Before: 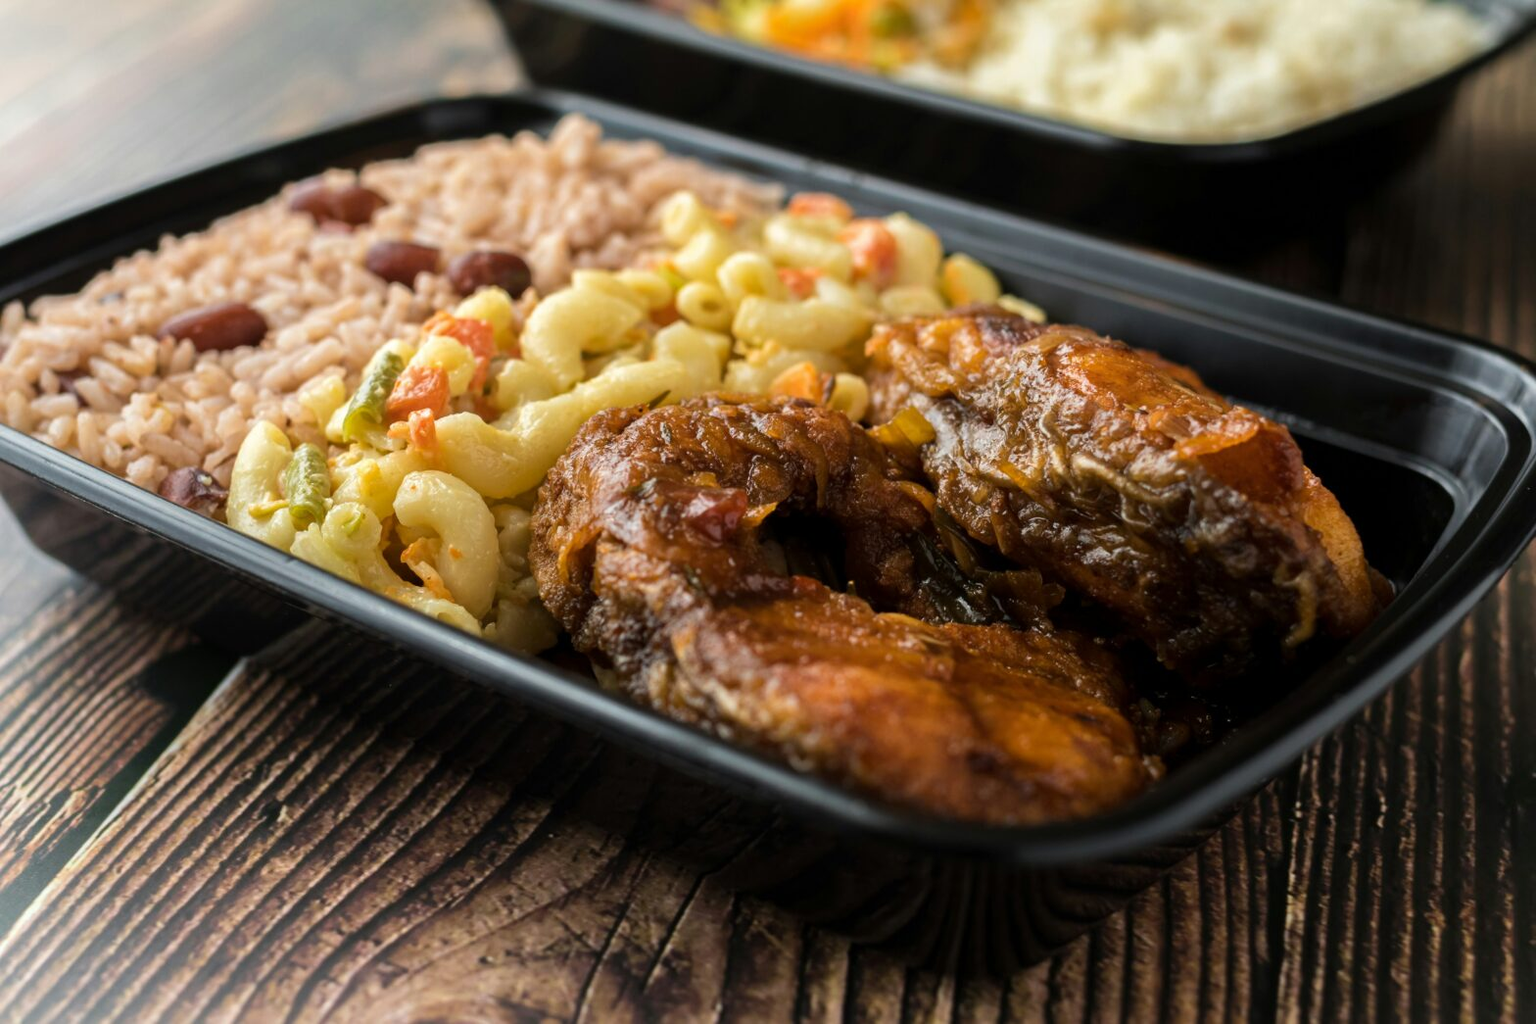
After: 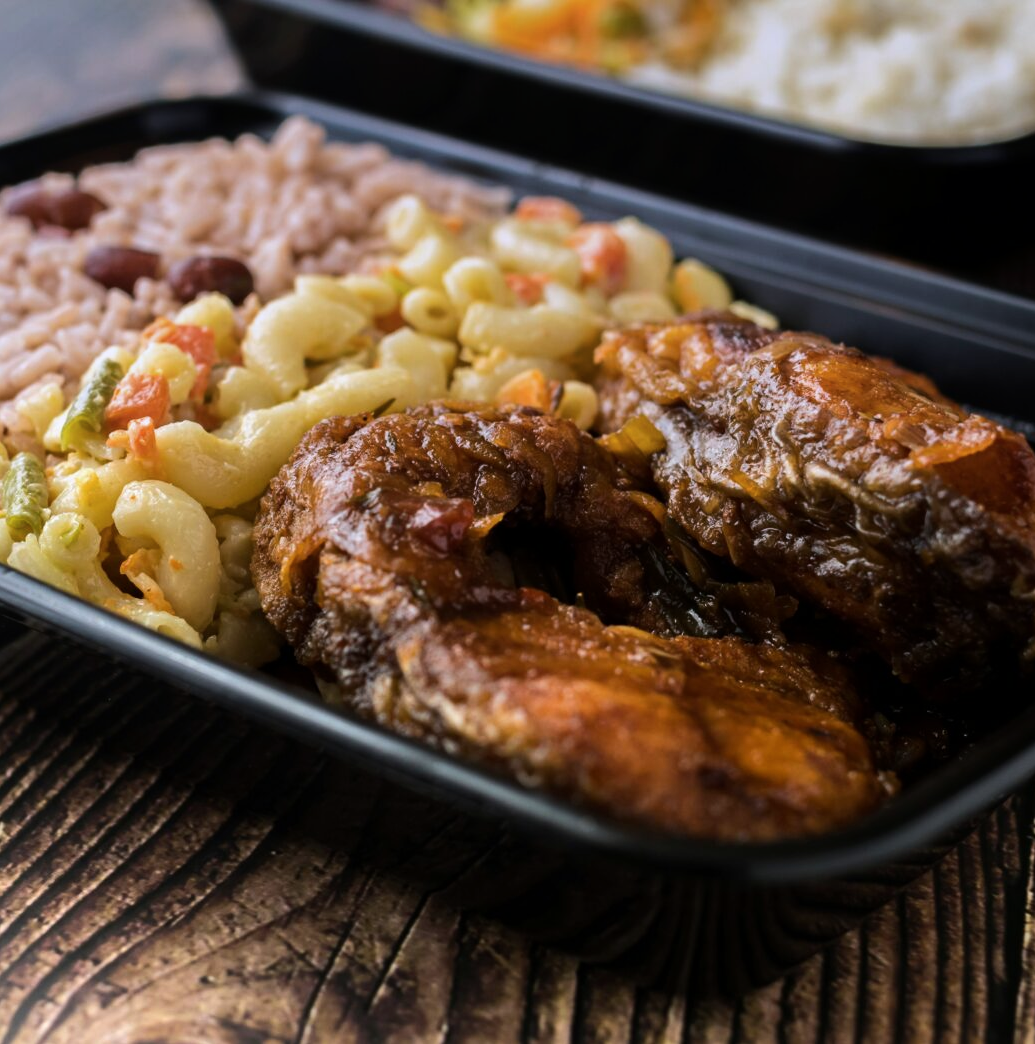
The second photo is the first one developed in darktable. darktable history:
graduated density: hue 238.83°, saturation 50%
crop and rotate: left 18.442%, right 15.508%
tone equalizer: -8 EV -0.417 EV, -7 EV -0.389 EV, -6 EV -0.333 EV, -5 EV -0.222 EV, -3 EV 0.222 EV, -2 EV 0.333 EV, -1 EV 0.389 EV, +0 EV 0.417 EV, edges refinement/feathering 500, mask exposure compensation -1.57 EV, preserve details no
